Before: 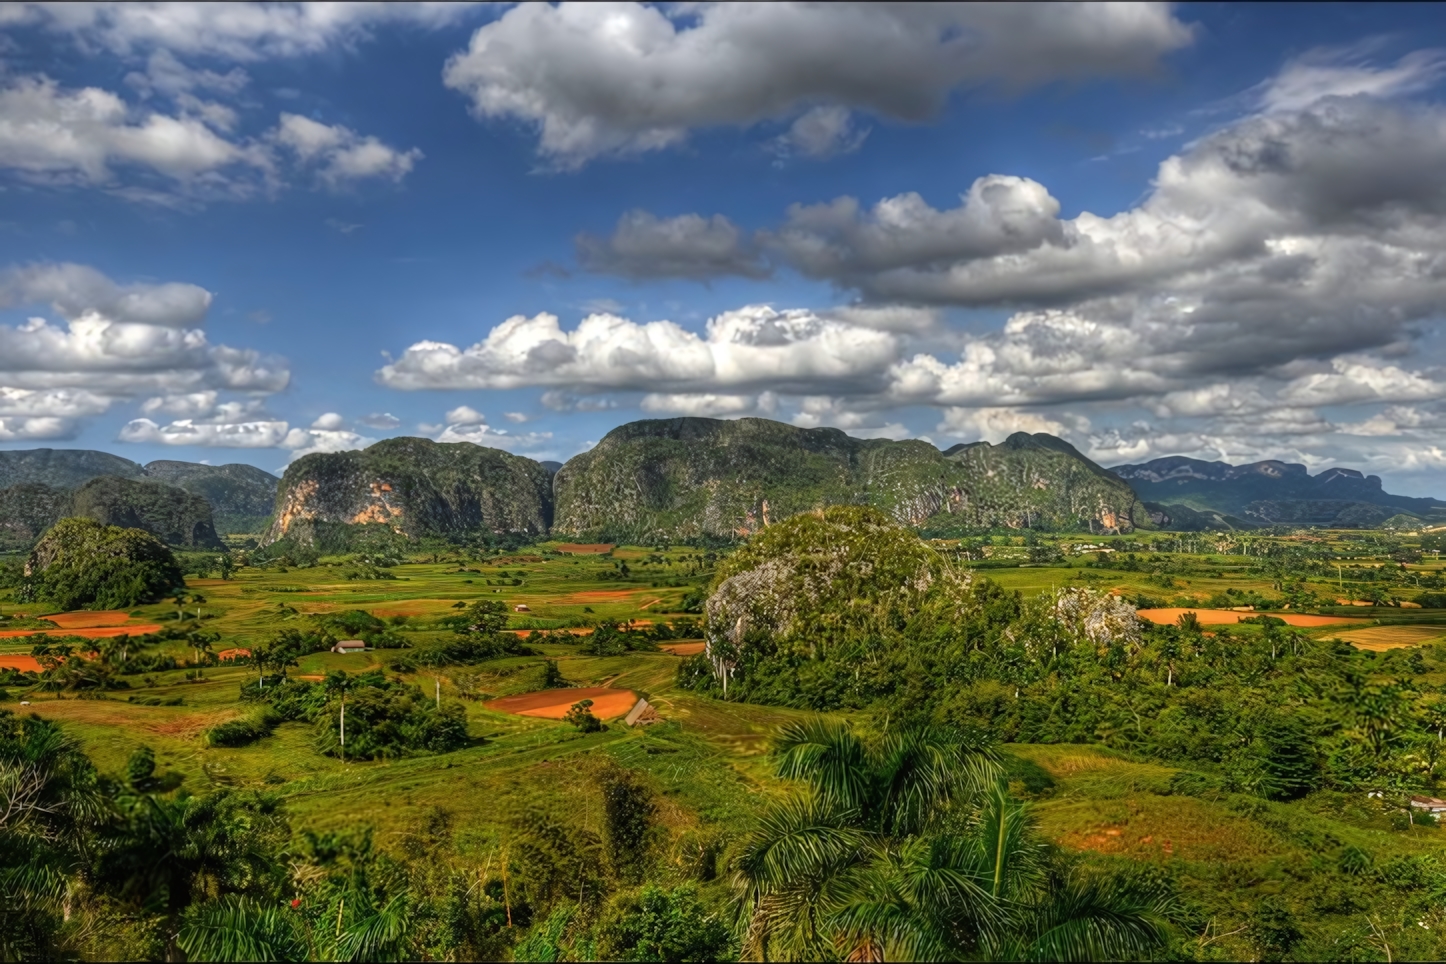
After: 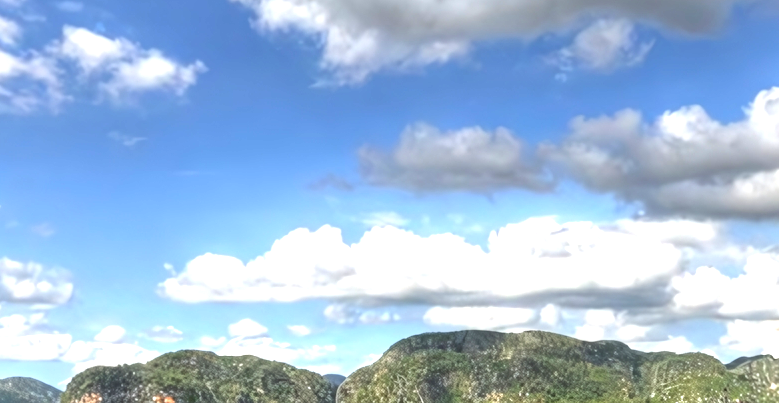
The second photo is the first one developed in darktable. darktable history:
exposure: black level correction 0, exposure 1.492 EV, compensate highlight preservation false
crop: left 15.024%, top 9.122%, right 31.1%, bottom 49.009%
tone equalizer: edges refinement/feathering 500, mask exposure compensation -1.57 EV, preserve details no
